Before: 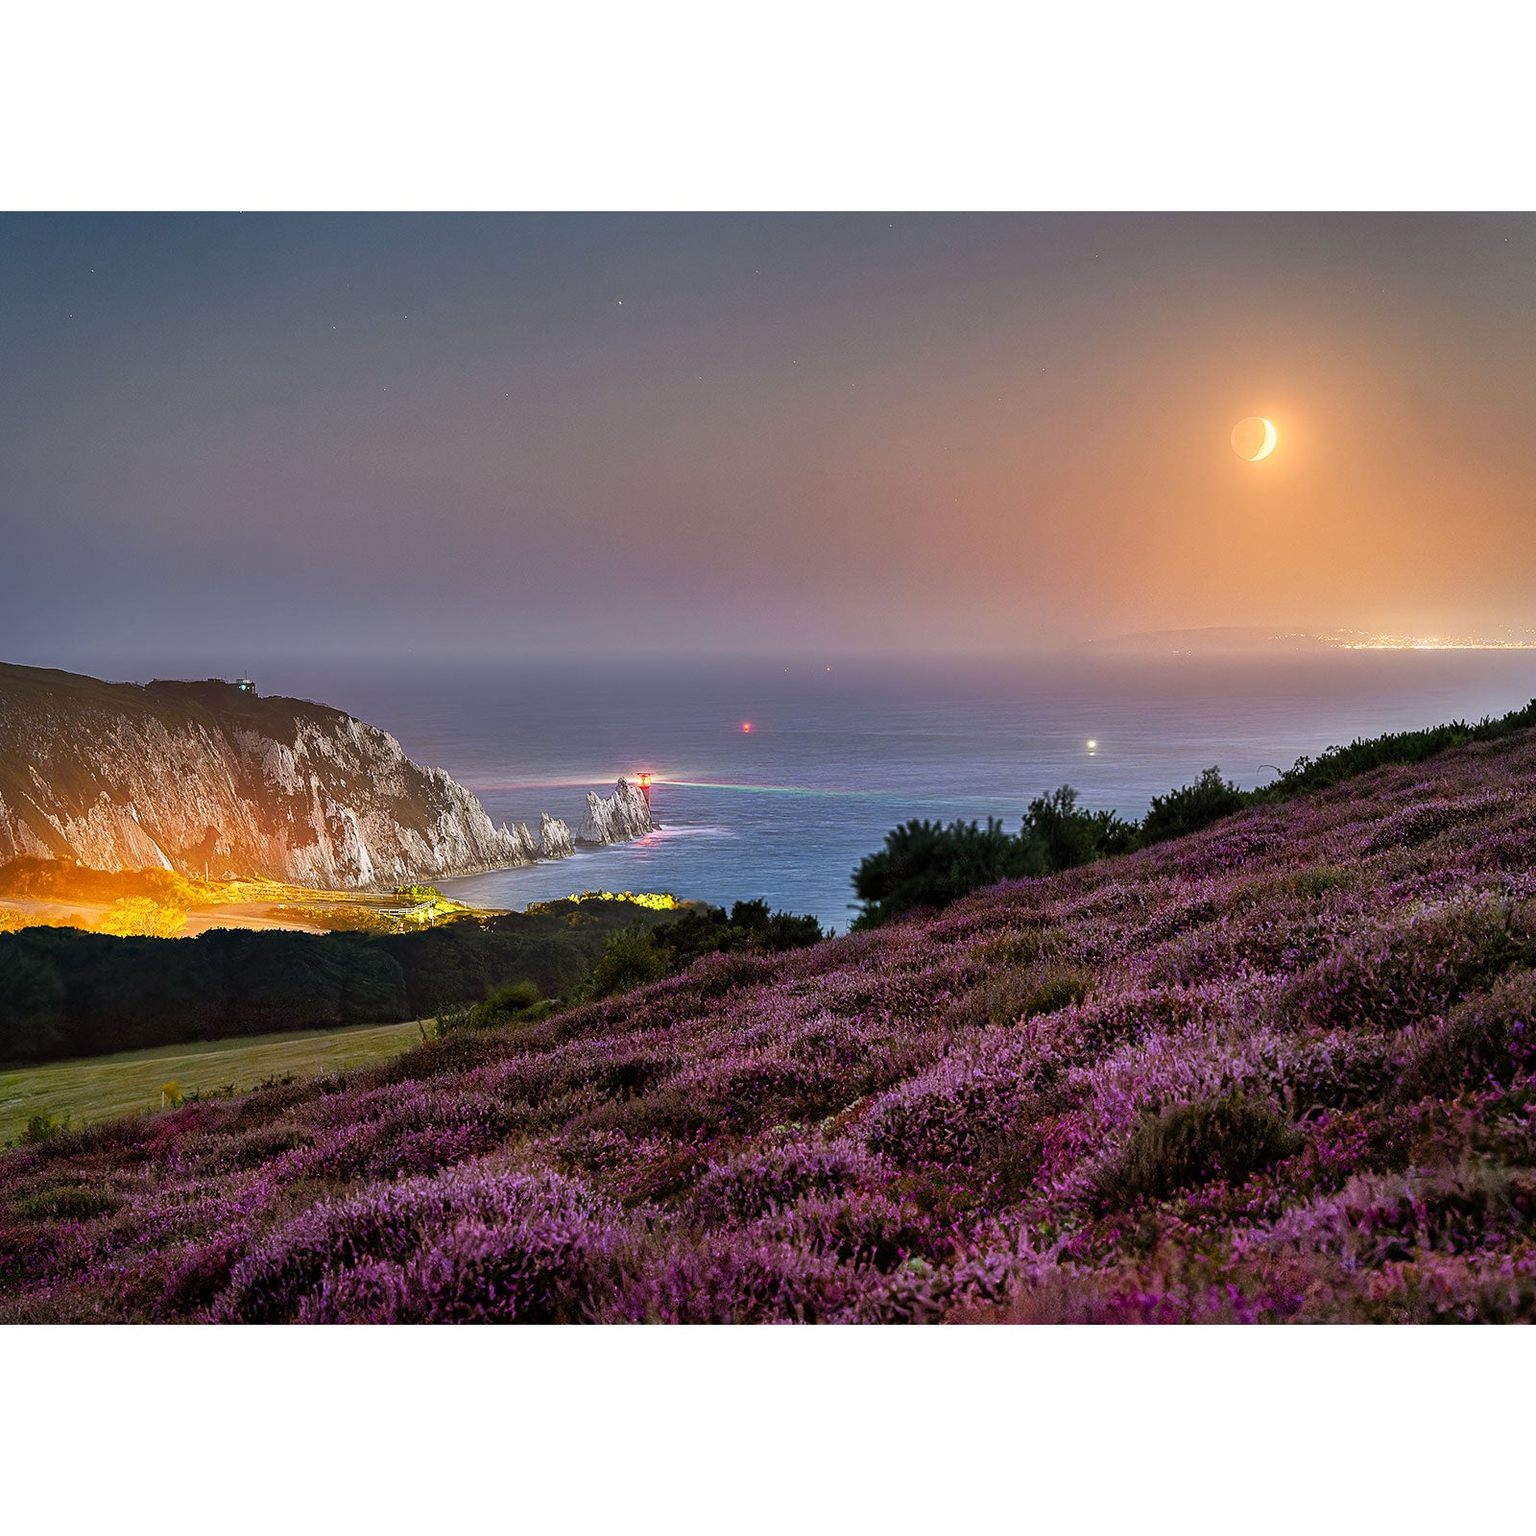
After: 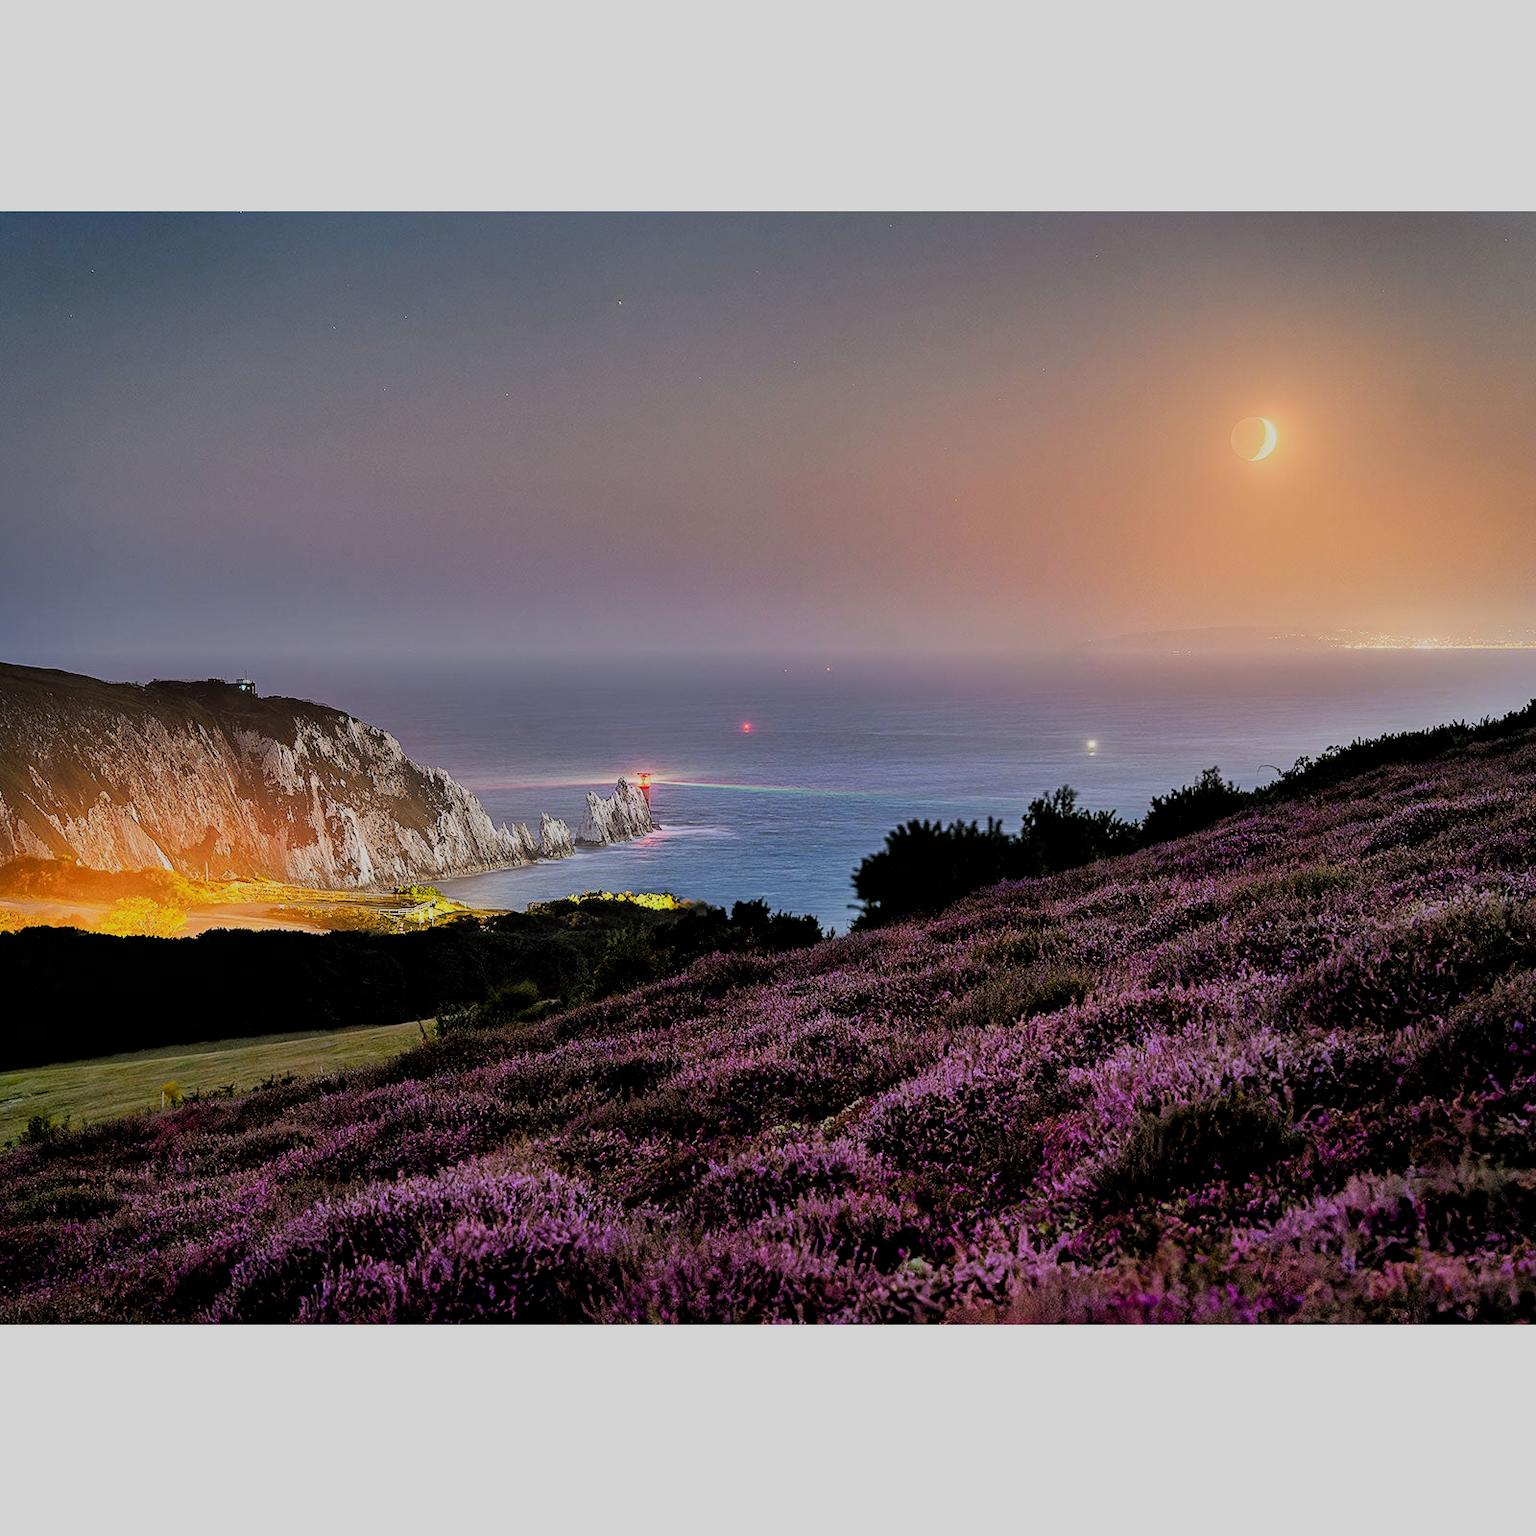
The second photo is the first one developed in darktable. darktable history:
filmic rgb: black relative exposure -4.33 EV, white relative exposure 4.56 EV, hardness 2.38, contrast 1.056
